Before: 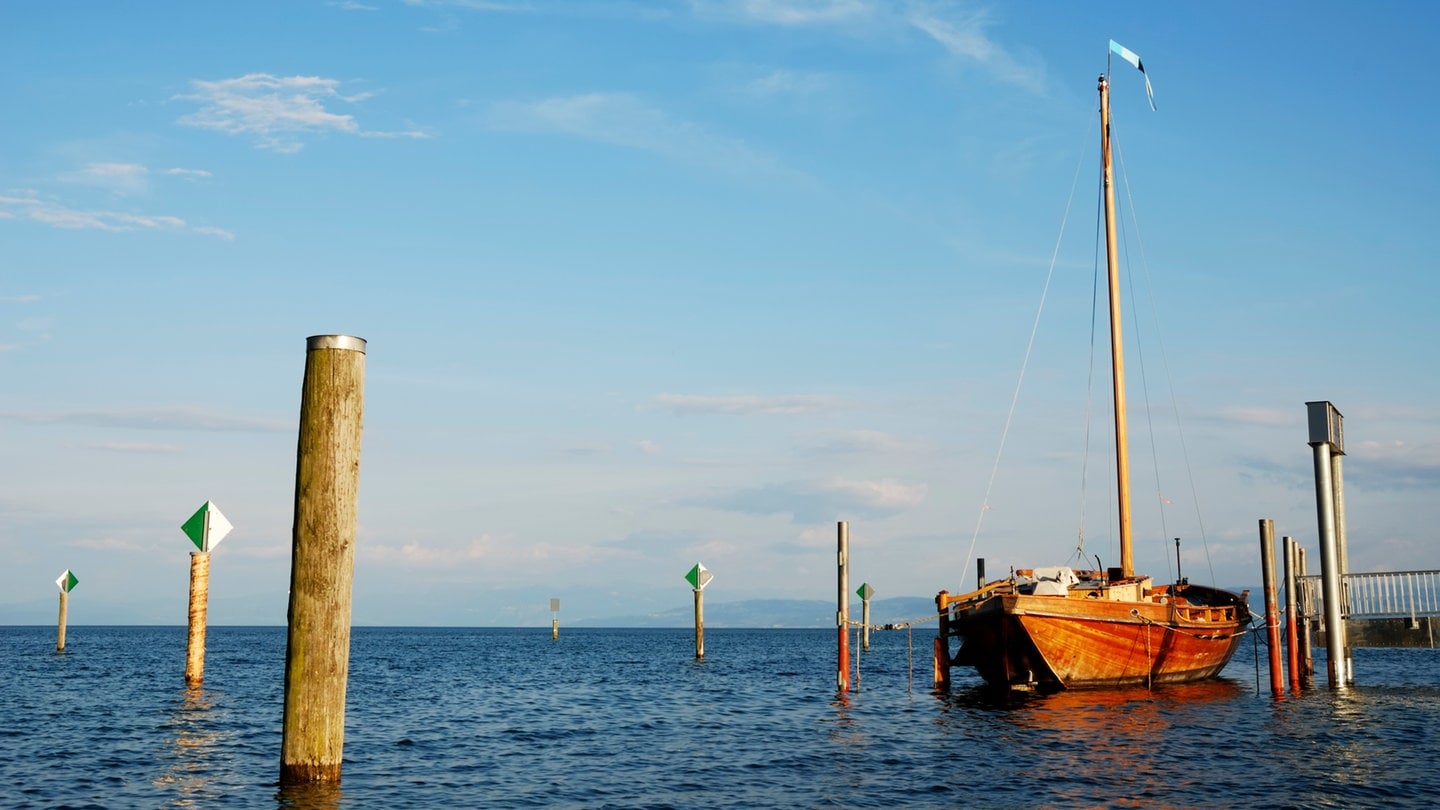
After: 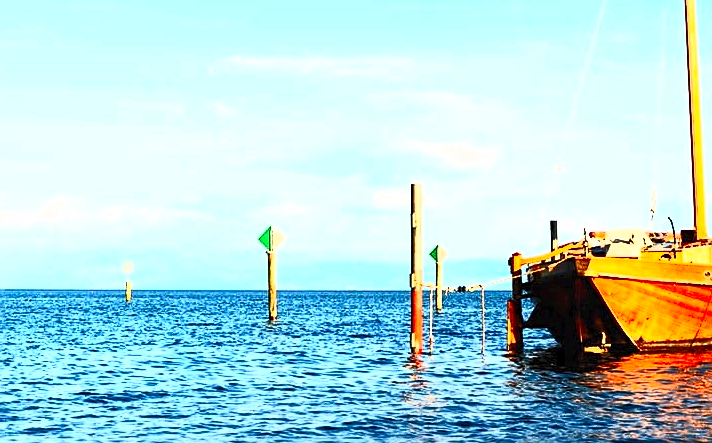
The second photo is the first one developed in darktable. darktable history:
exposure: exposure 0.781 EV, compensate highlight preservation false
sharpen: on, module defaults
crop: left 29.672%, top 41.786%, right 20.851%, bottom 3.487%
contrast brightness saturation: contrast 0.83, brightness 0.59, saturation 0.59
